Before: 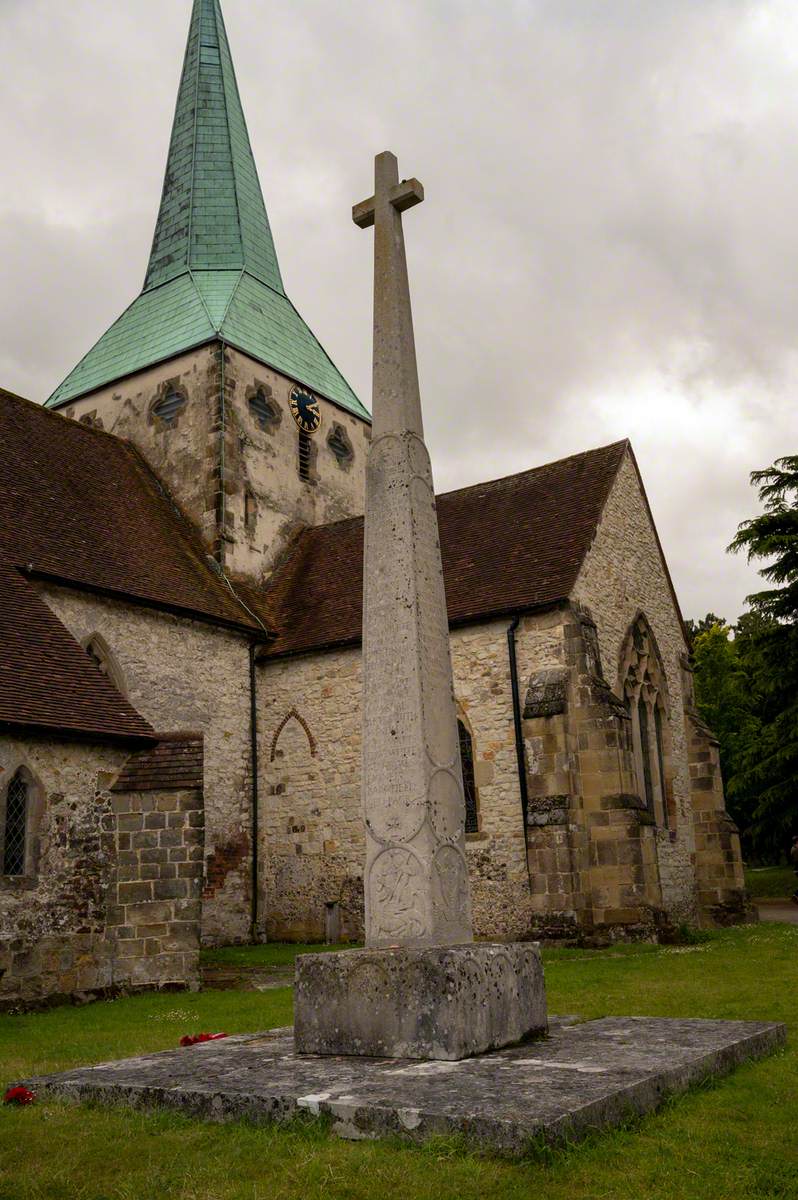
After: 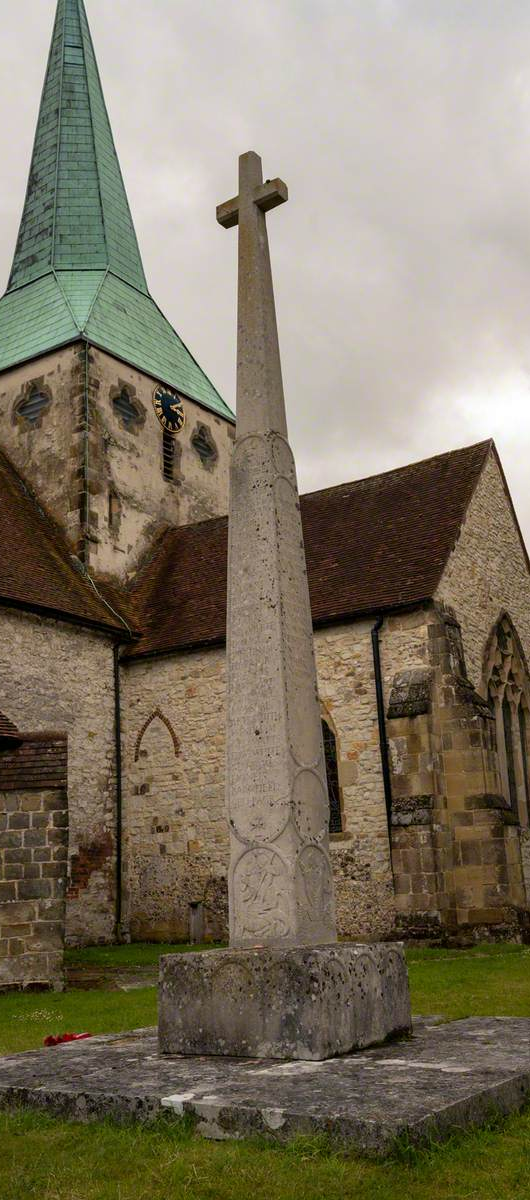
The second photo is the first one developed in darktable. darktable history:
crop: left 17.149%, right 16.426%
